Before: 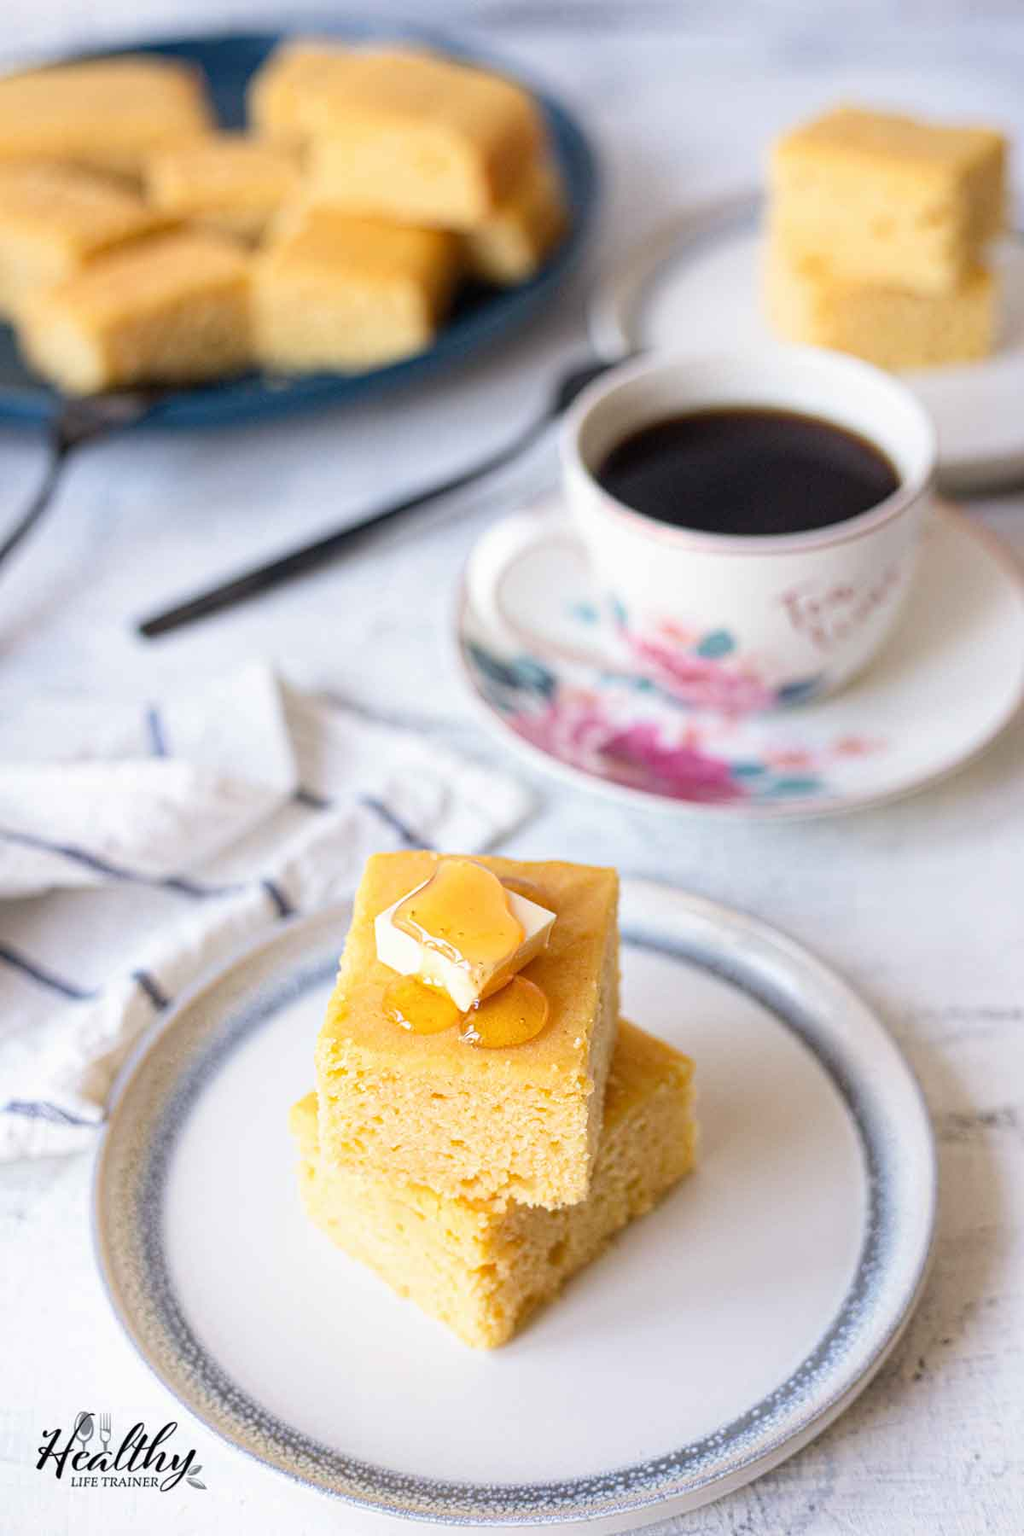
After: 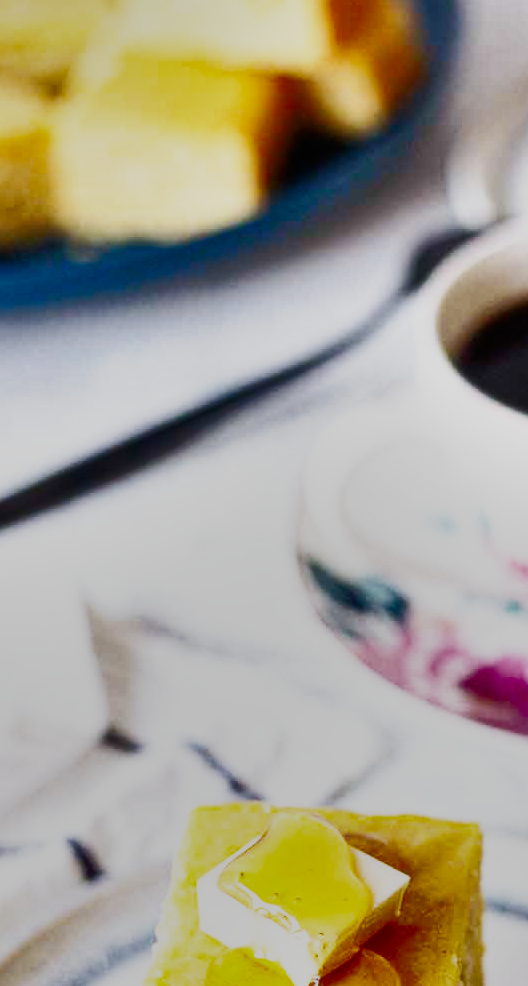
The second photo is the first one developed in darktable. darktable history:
crop: left 20.248%, top 10.86%, right 35.675%, bottom 34.321%
soften: size 10%, saturation 50%, brightness 0.2 EV, mix 10%
shadows and highlights: shadows 80.73, white point adjustment -9.07, highlights -61.46, soften with gaussian
base curve: curves: ch0 [(0, 0) (0.007, 0.004) (0.027, 0.03) (0.046, 0.07) (0.207, 0.54) (0.442, 0.872) (0.673, 0.972) (1, 1)], preserve colors none
color balance rgb: perceptual saturation grading › global saturation -1%
